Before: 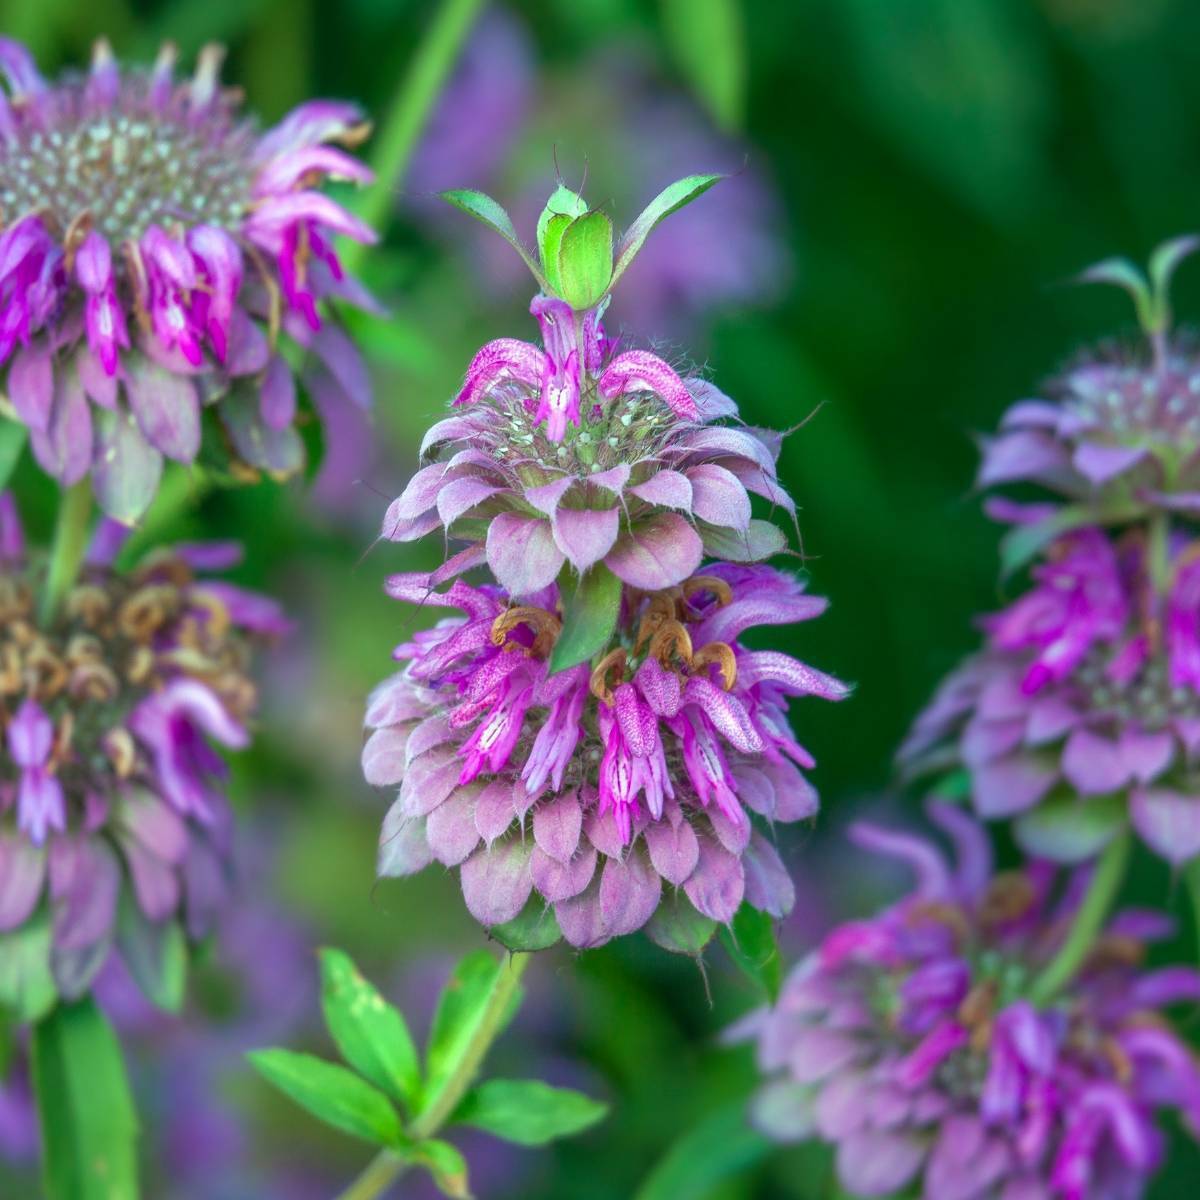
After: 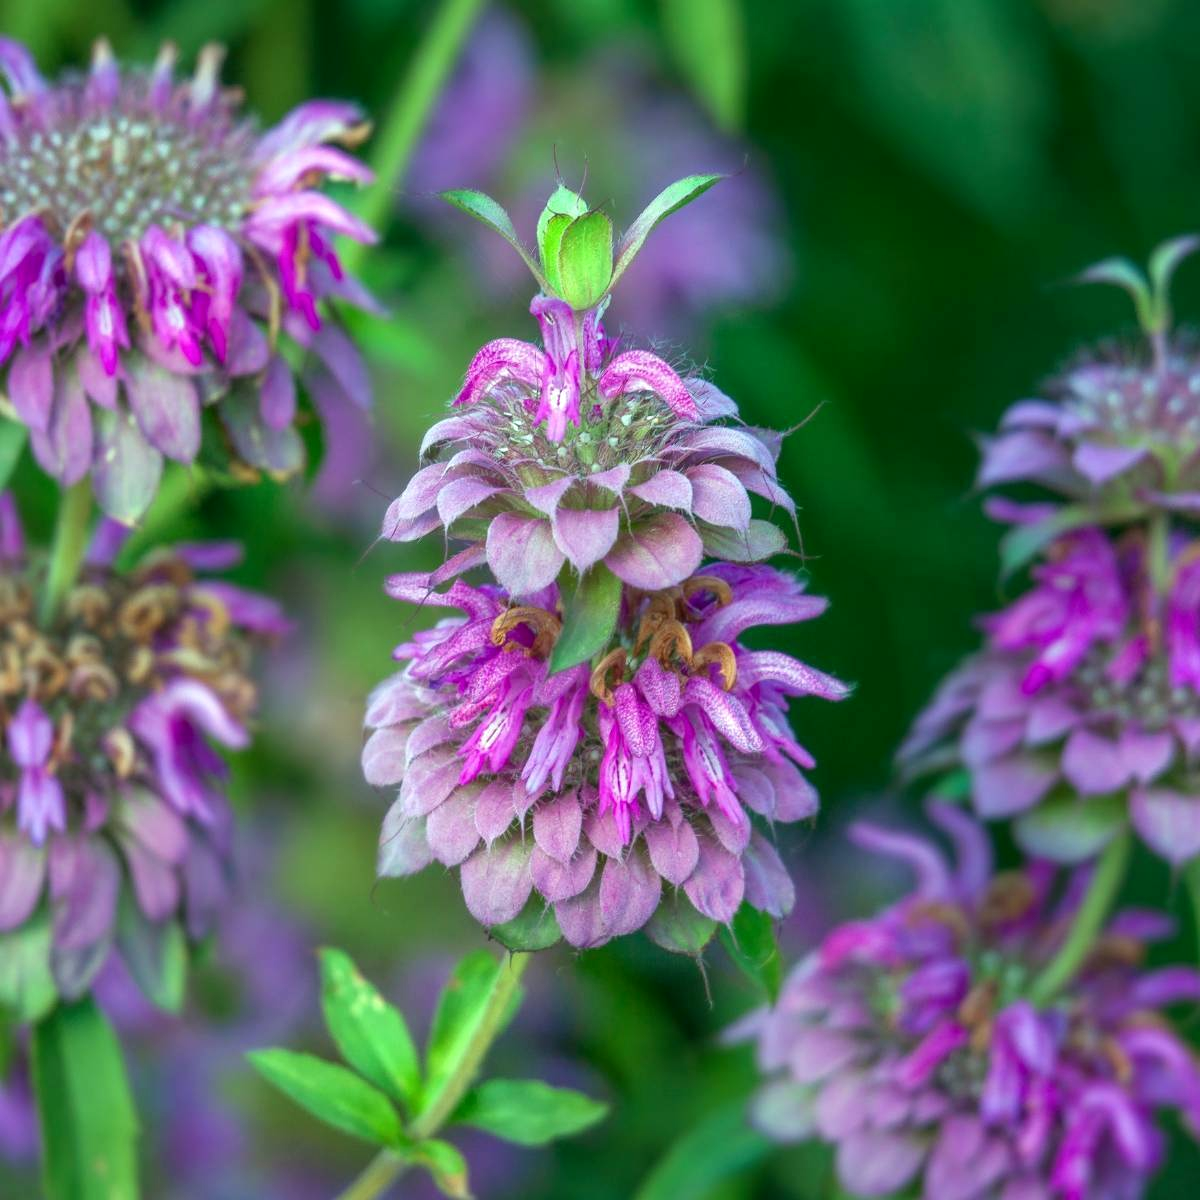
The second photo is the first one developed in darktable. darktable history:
local contrast: highlights 101%, shadows 102%, detail 119%, midtone range 0.2
